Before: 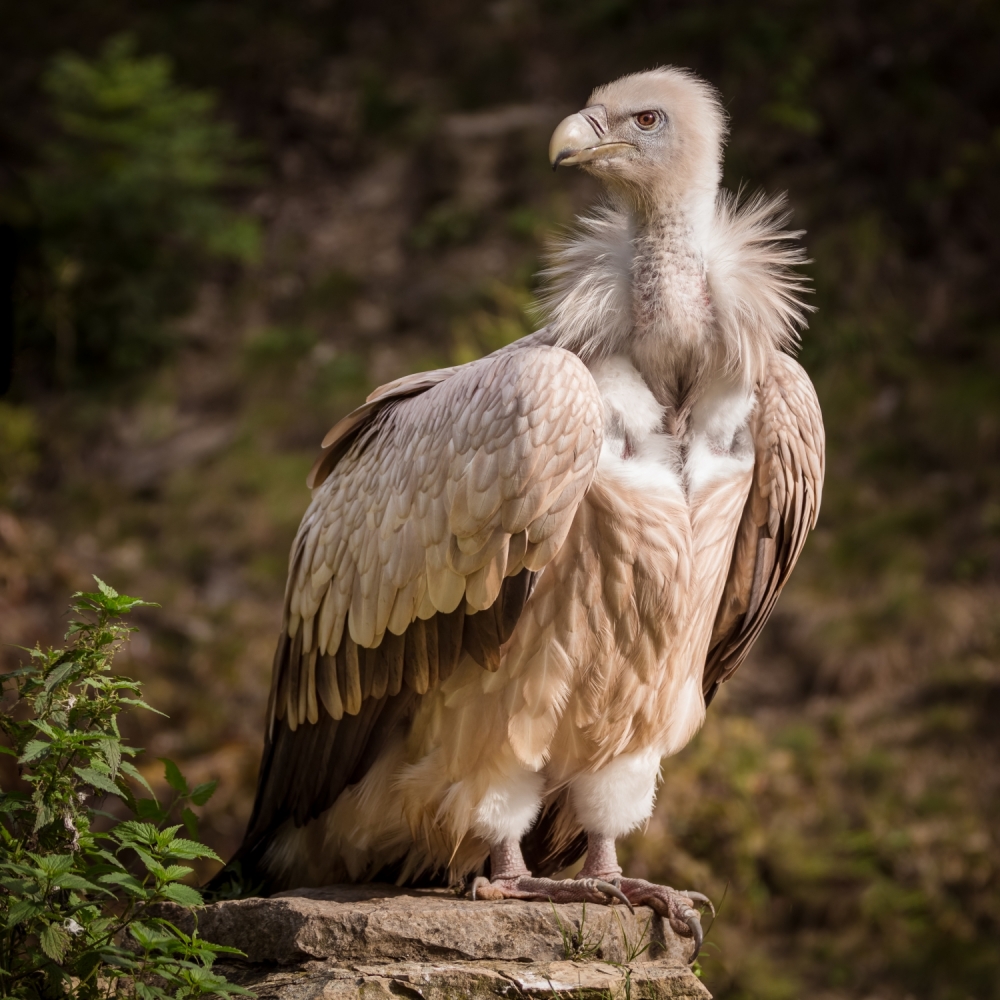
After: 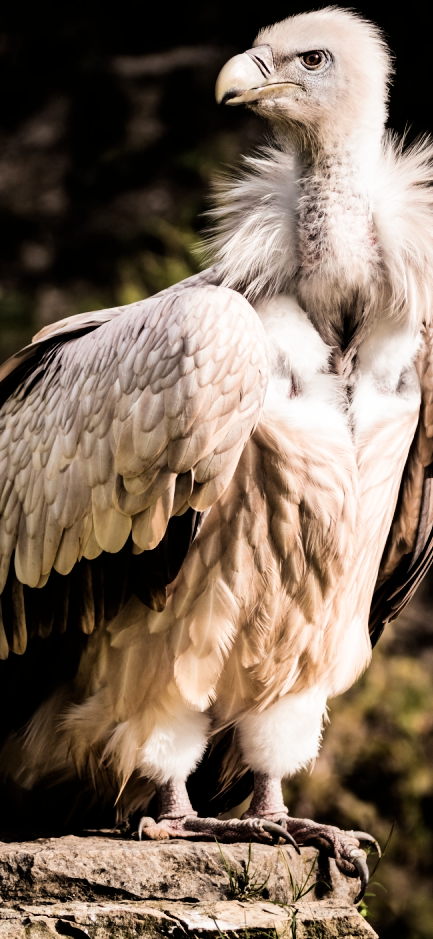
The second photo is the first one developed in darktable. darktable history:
crop: left 33.452%, top 6.025%, right 23.155%
filmic rgb: black relative exposure -5 EV, white relative exposure 3.5 EV, hardness 3.19, contrast 1.2, highlights saturation mix -50%
tone equalizer: -8 EV -1.08 EV, -7 EV -1.01 EV, -6 EV -0.867 EV, -5 EV -0.578 EV, -3 EV 0.578 EV, -2 EV 0.867 EV, -1 EV 1.01 EV, +0 EV 1.08 EV, edges refinement/feathering 500, mask exposure compensation -1.57 EV, preserve details no
